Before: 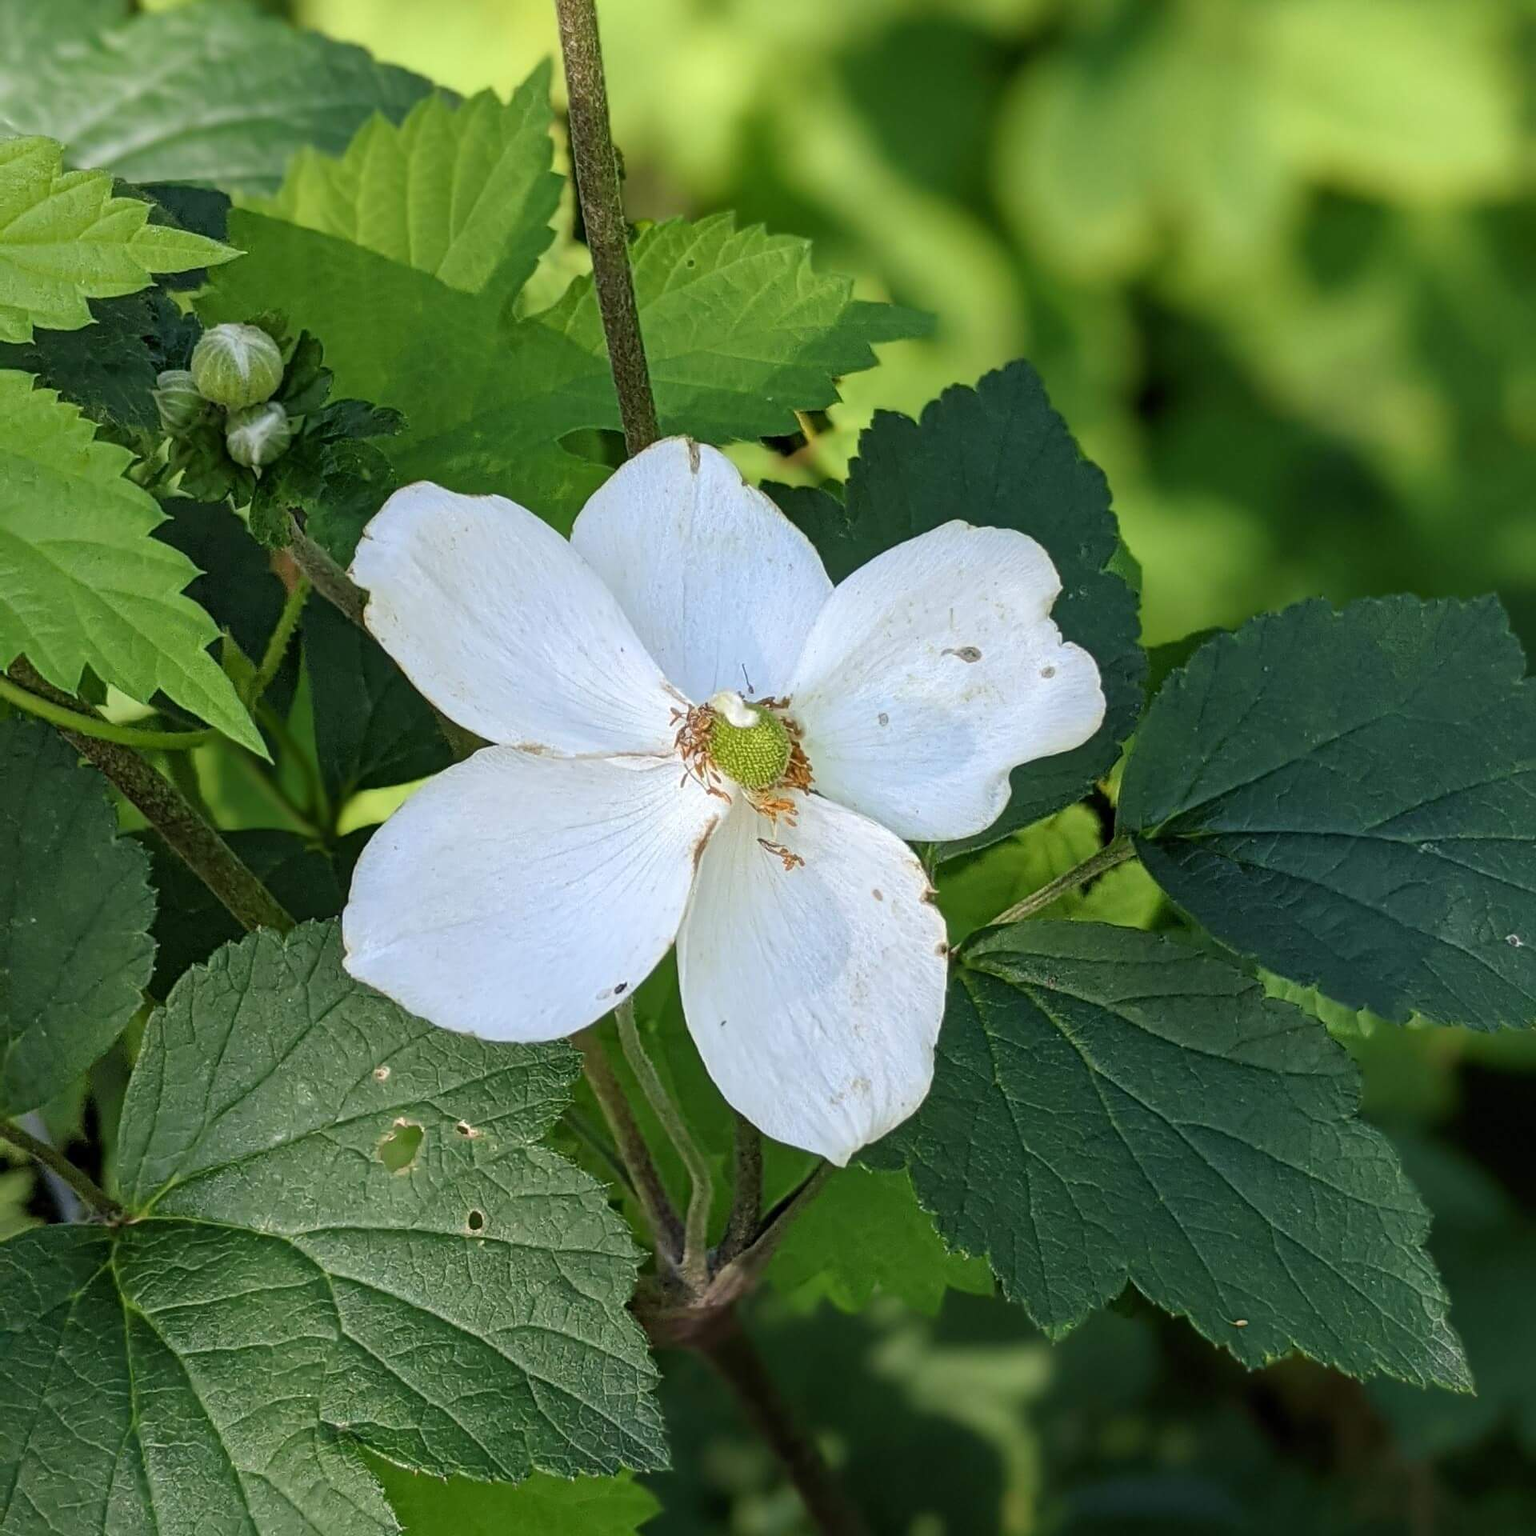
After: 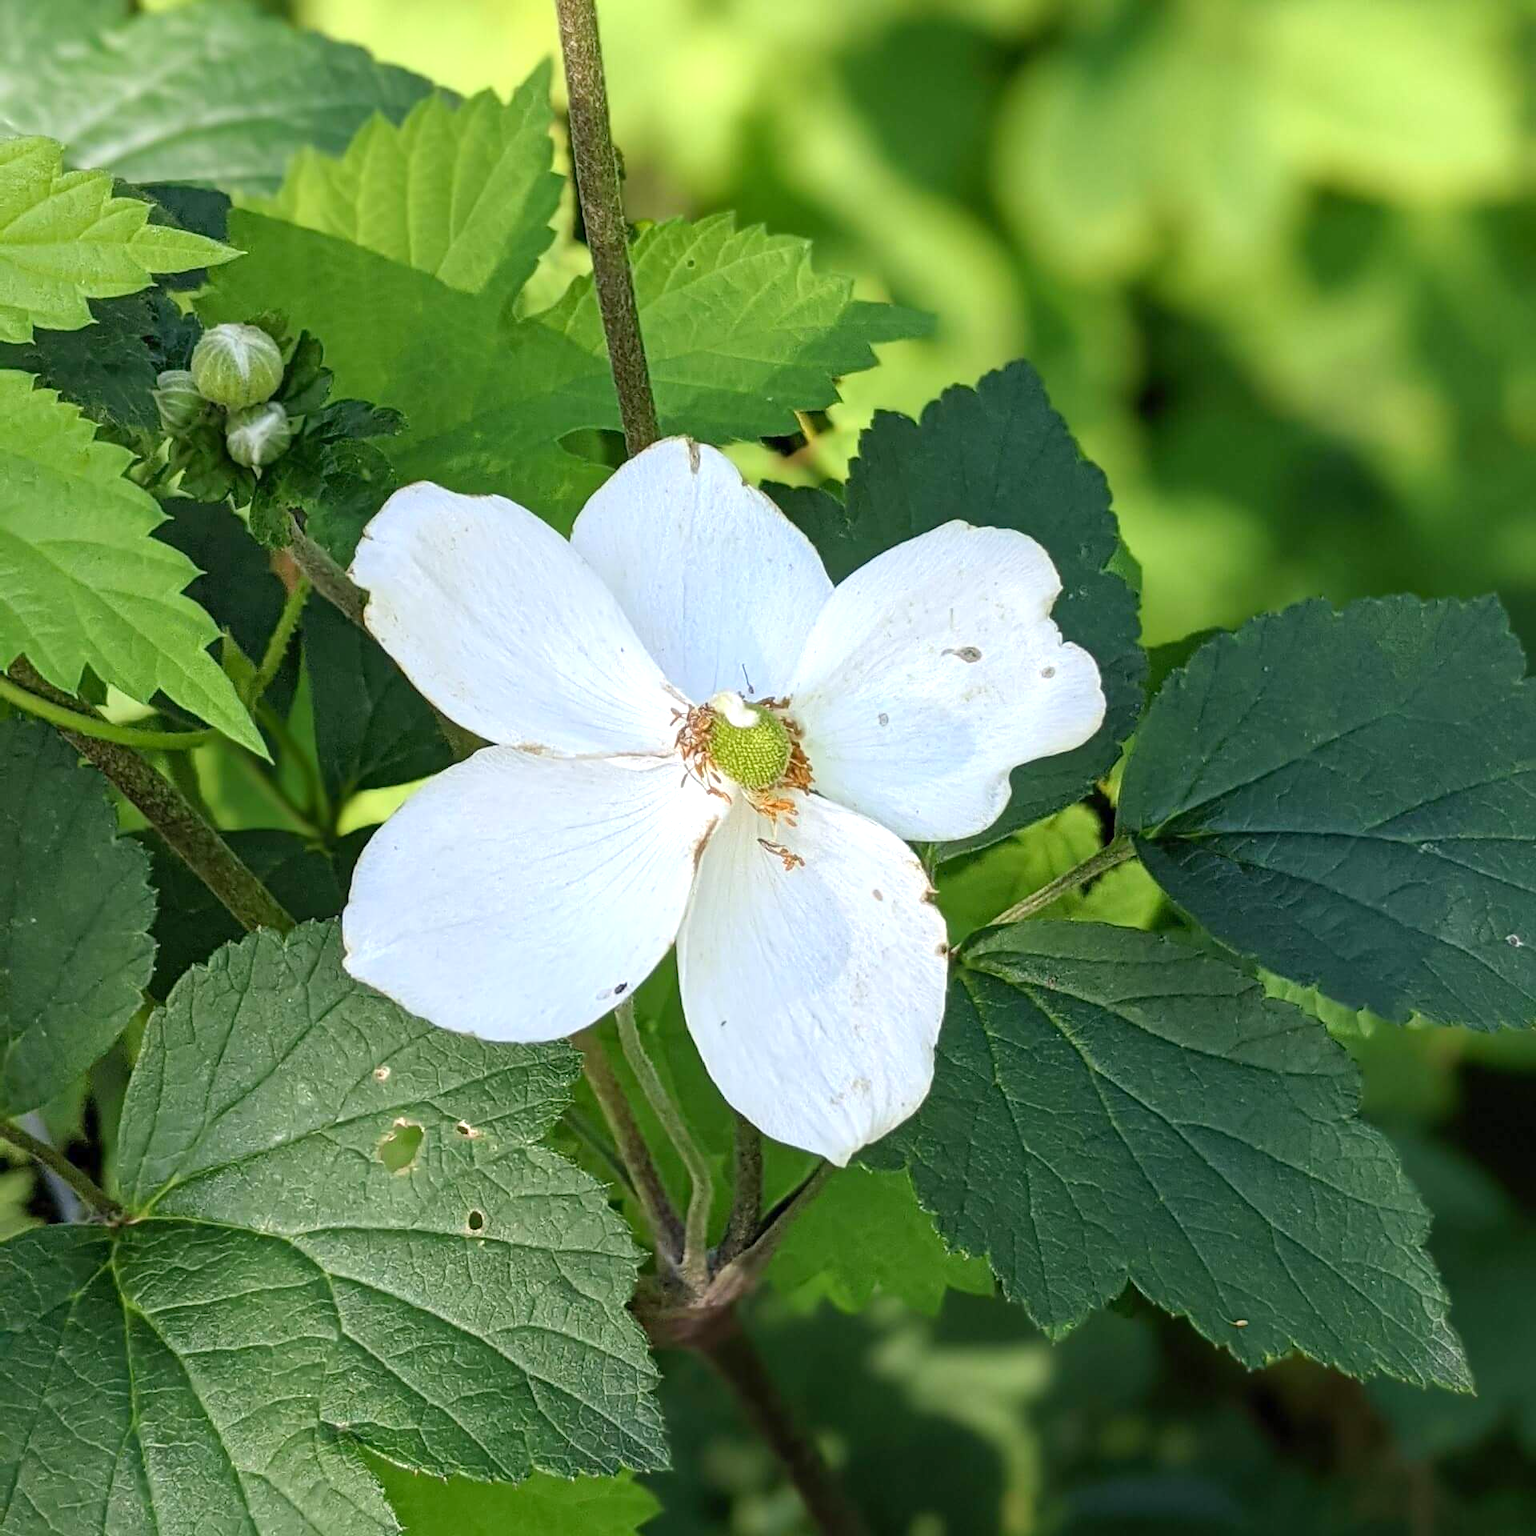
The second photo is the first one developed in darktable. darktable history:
tone equalizer: -8 EV -0.43 EV, -7 EV -0.368 EV, -6 EV -0.361 EV, -5 EV -0.225 EV, -3 EV 0.222 EV, -2 EV 0.349 EV, -1 EV 0.397 EV, +0 EV 0.396 EV, smoothing diameter 25%, edges refinement/feathering 14.25, preserve details guided filter
levels: levels [0, 0.478, 1]
